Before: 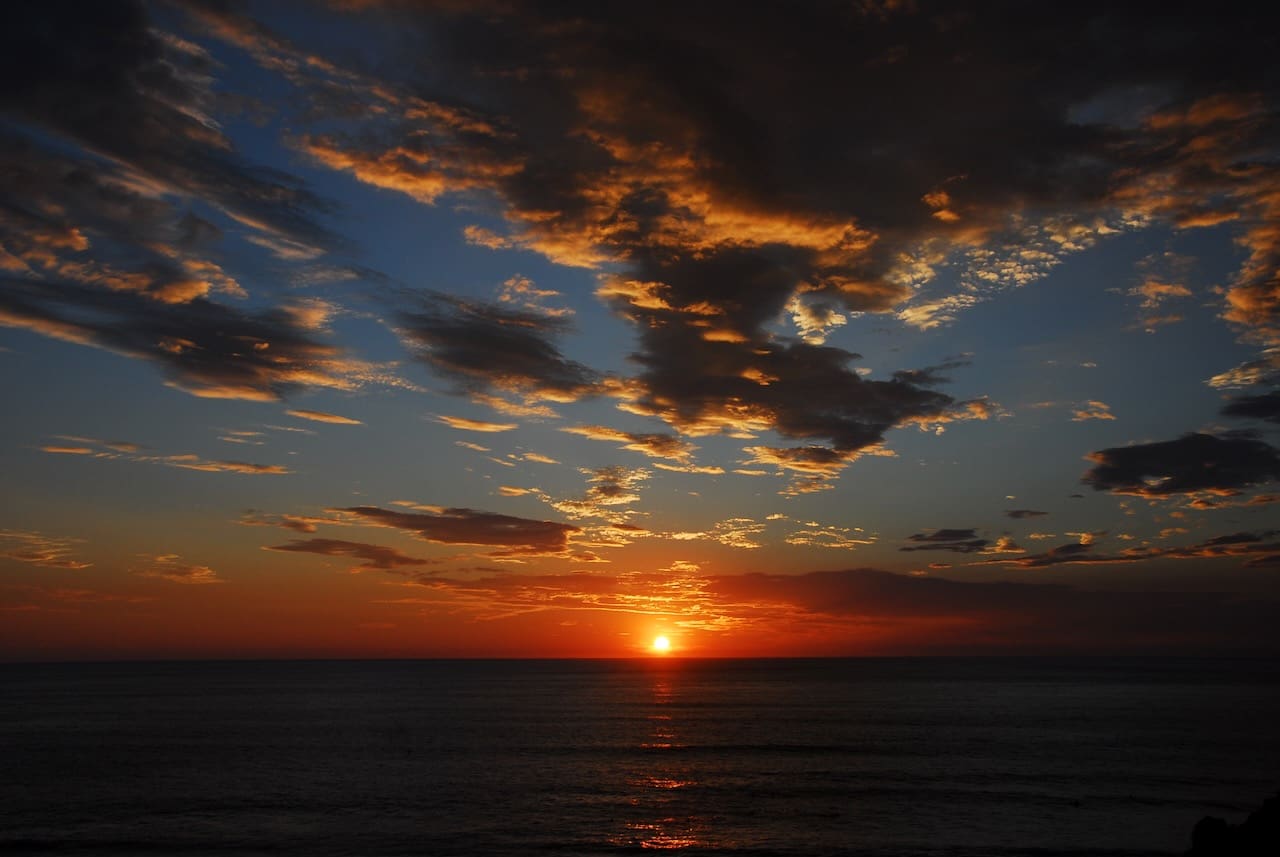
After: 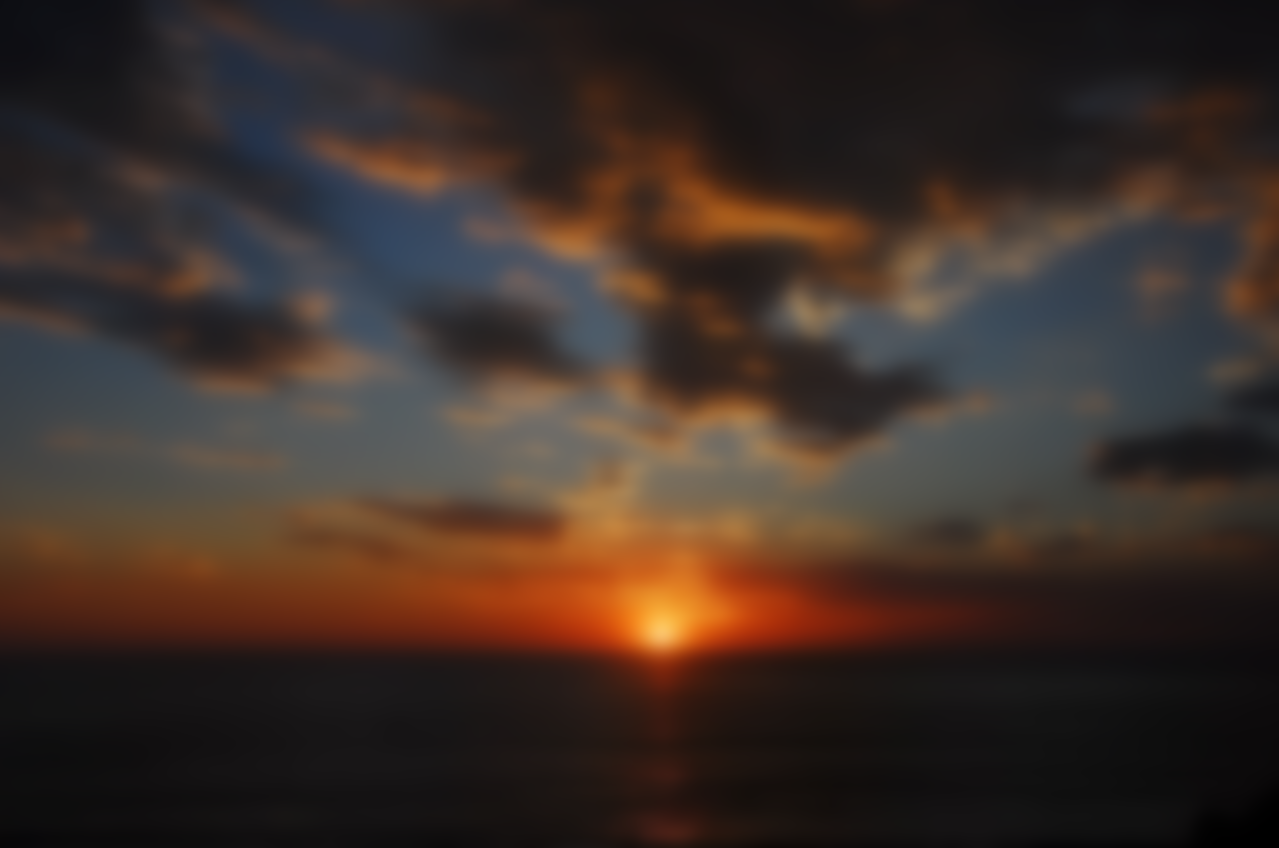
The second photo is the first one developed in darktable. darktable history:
crop: top 1.049%, right 0.001%
lowpass: on, module defaults
